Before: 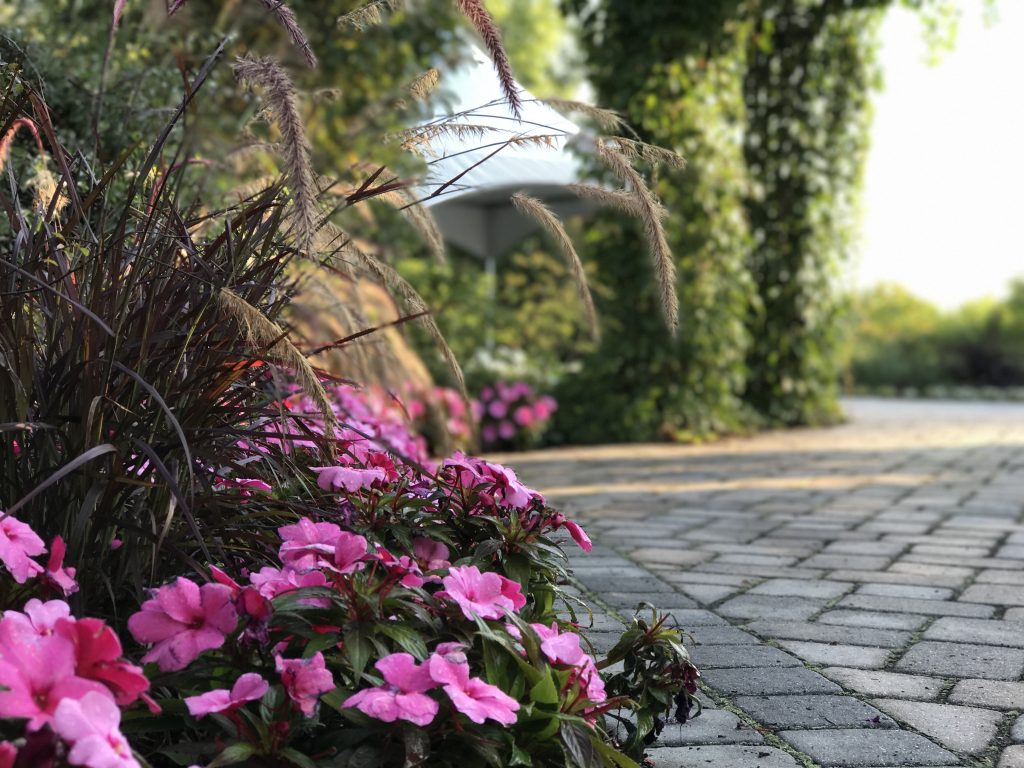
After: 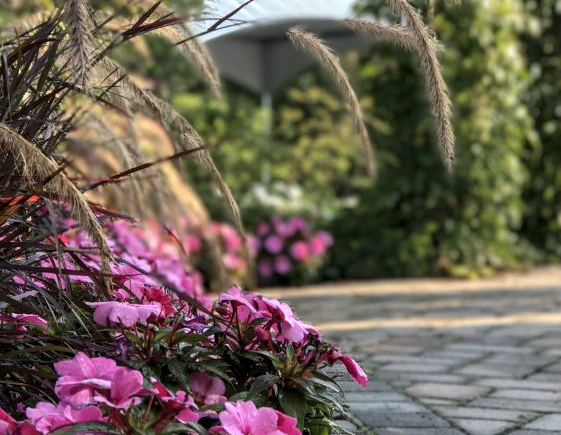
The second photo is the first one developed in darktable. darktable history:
local contrast: detail 130%
crop and rotate: left 21.966%, top 21.561%, right 23.173%, bottom 21.742%
